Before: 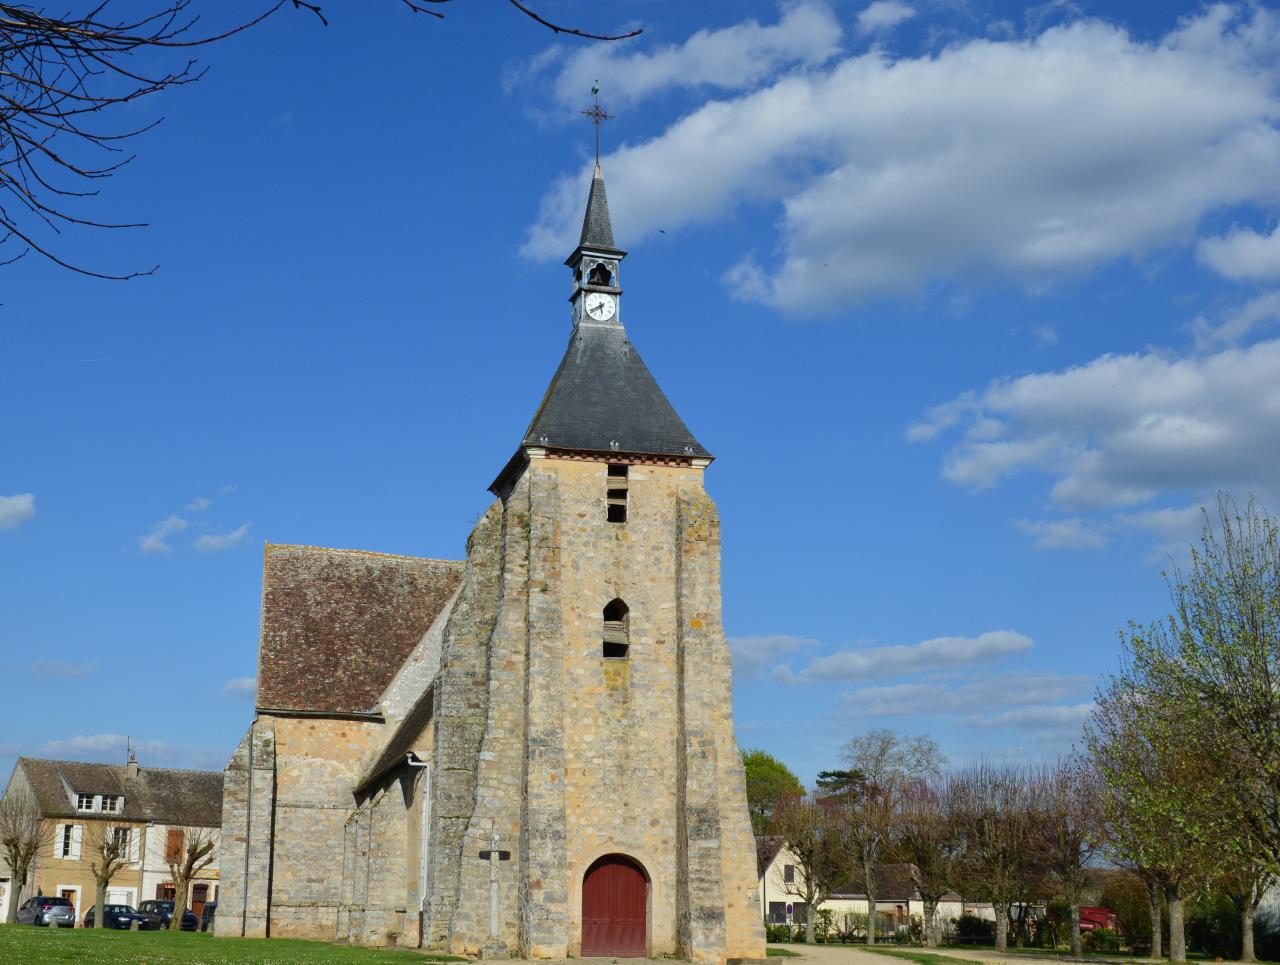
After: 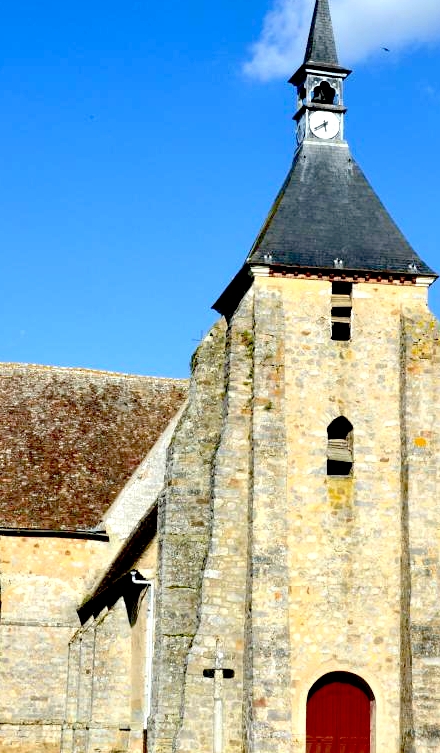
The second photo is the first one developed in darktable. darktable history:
exposure: black level correction 0.037, exposure 0.902 EV, compensate highlight preservation false
crop and rotate: left 21.63%, top 18.897%, right 43.952%, bottom 2.982%
